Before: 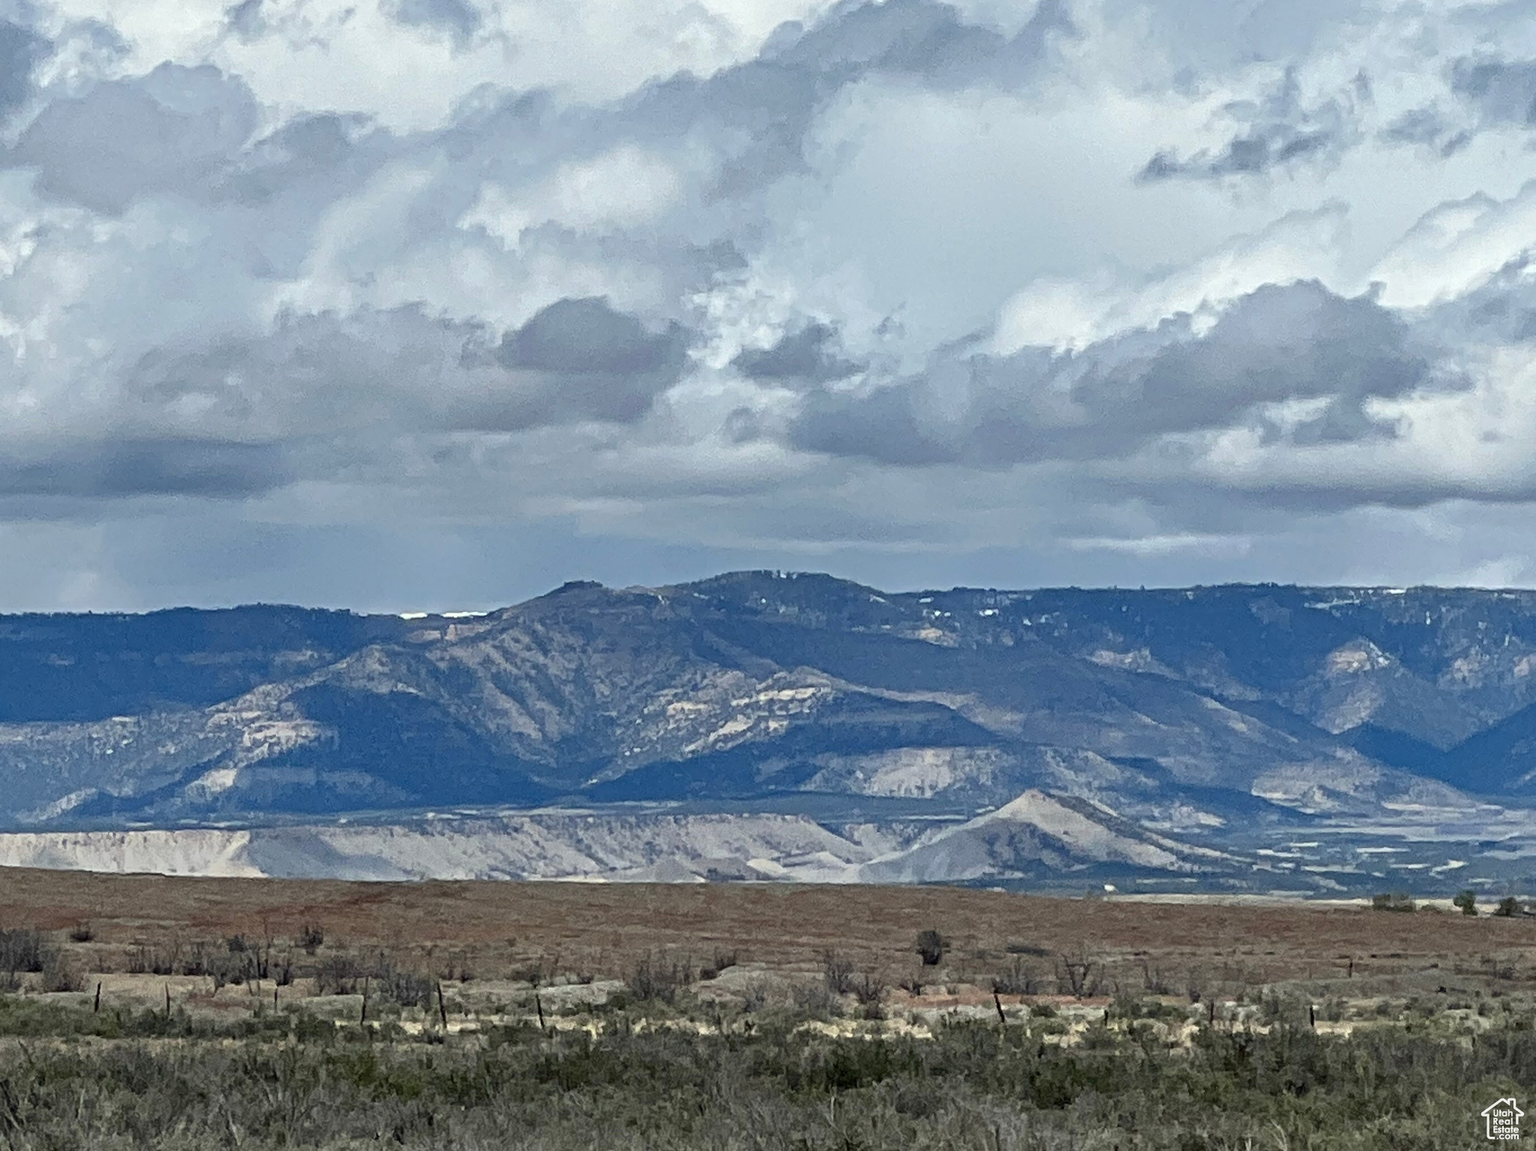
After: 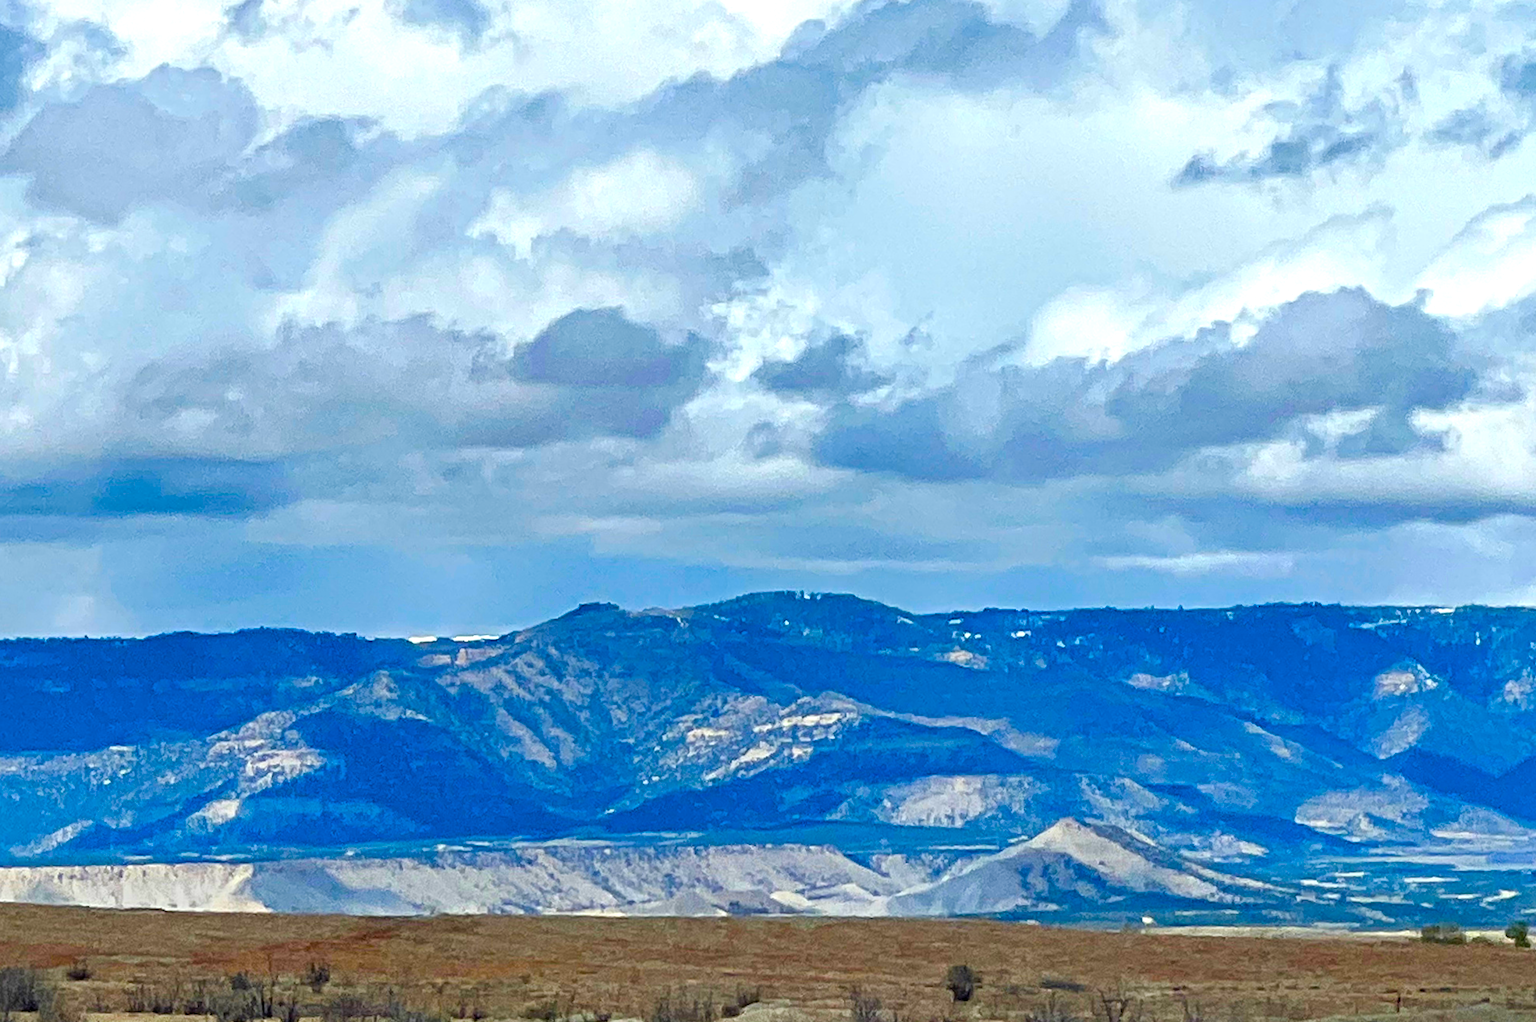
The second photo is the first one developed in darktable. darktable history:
contrast brightness saturation: saturation 0.1
color balance rgb: linear chroma grading › shadows 10%, linear chroma grading › highlights 10%, linear chroma grading › global chroma 15%, linear chroma grading › mid-tones 15%, perceptual saturation grading › global saturation 40%, perceptual saturation grading › highlights -25%, perceptual saturation grading › mid-tones 35%, perceptual saturation grading › shadows 35%, perceptual brilliance grading › global brilliance 11.29%, global vibrance 11.29%
crop and rotate: angle 0.2°, left 0.275%, right 3.127%, bottom 14.18%
